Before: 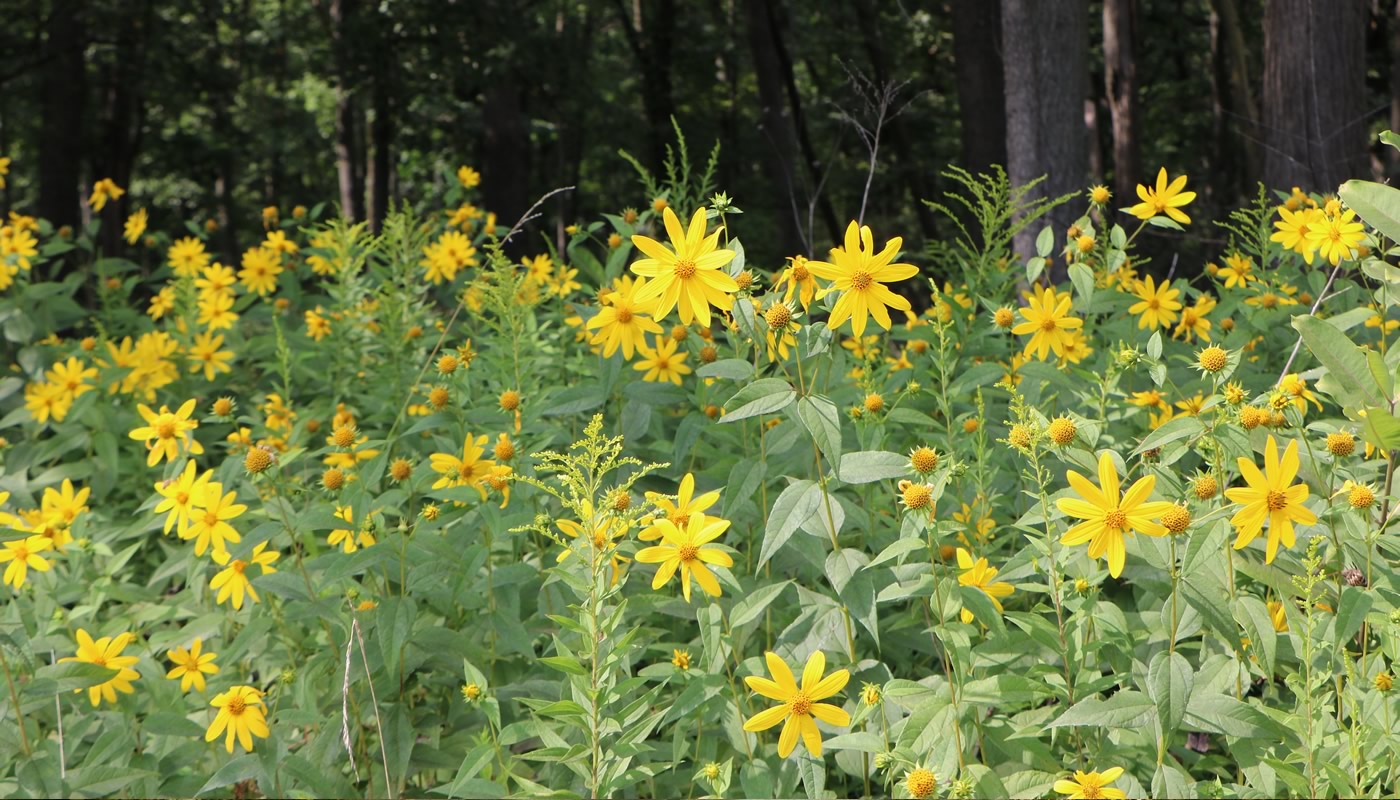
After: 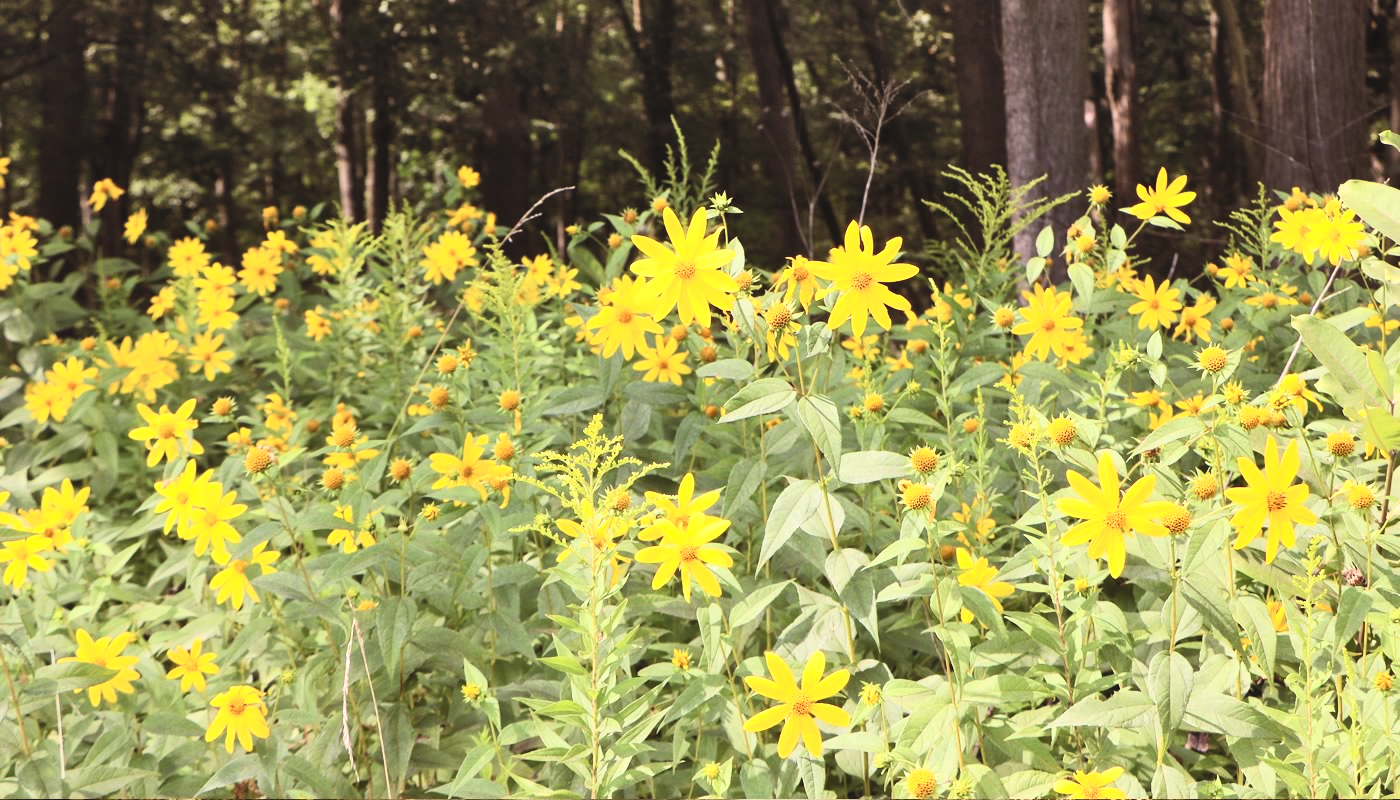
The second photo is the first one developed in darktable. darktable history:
shadows and highlights: shadows 52.34, highlights -28.23, soften with gaussian
contrast brightness saturation: contrast 0.39, brightness 0.53
white balance: emerald 1
rgb levels: mode RGB, independent channels, levels [[0, 0.5, 1], [0, 0.521, 1], [0, 0.536, 1]]
